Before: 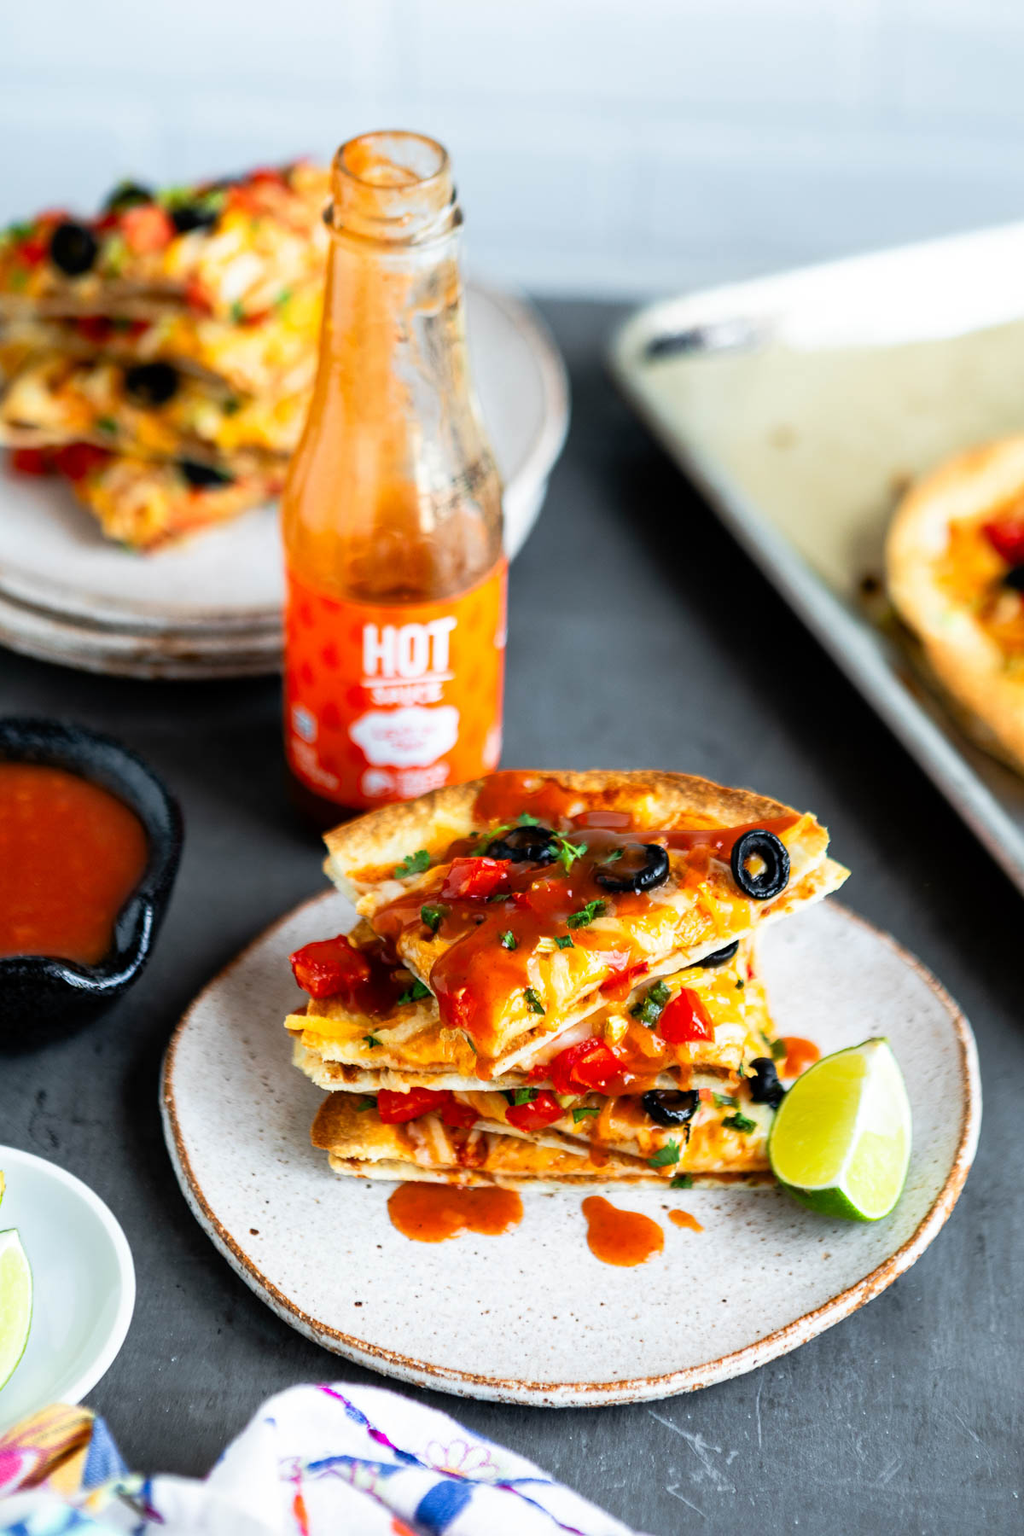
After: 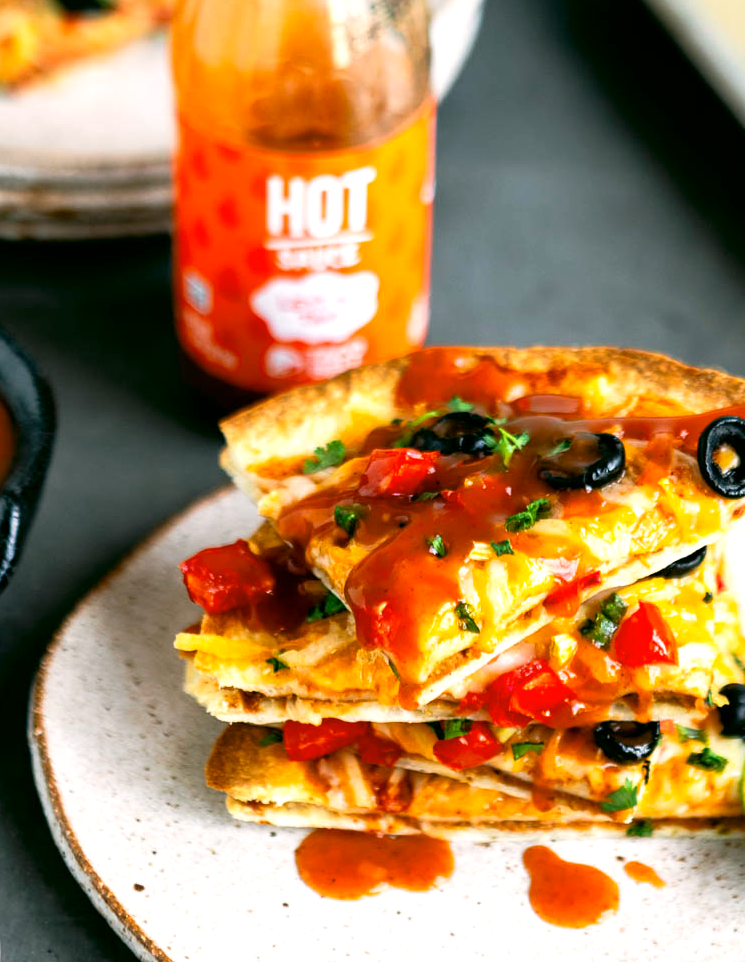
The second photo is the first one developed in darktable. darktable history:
exposure: black level correction 0.001, exposure 0.295 EV, compensate exposure bias true, compensate highlight preservation false
color correction: highlights a* 4.33, highlights b* 4.95, shadows a* -8.19, shadows b* 4.79
crop: left 13.332%, top 30.89%, right 24.509%, bottom 15.652%
